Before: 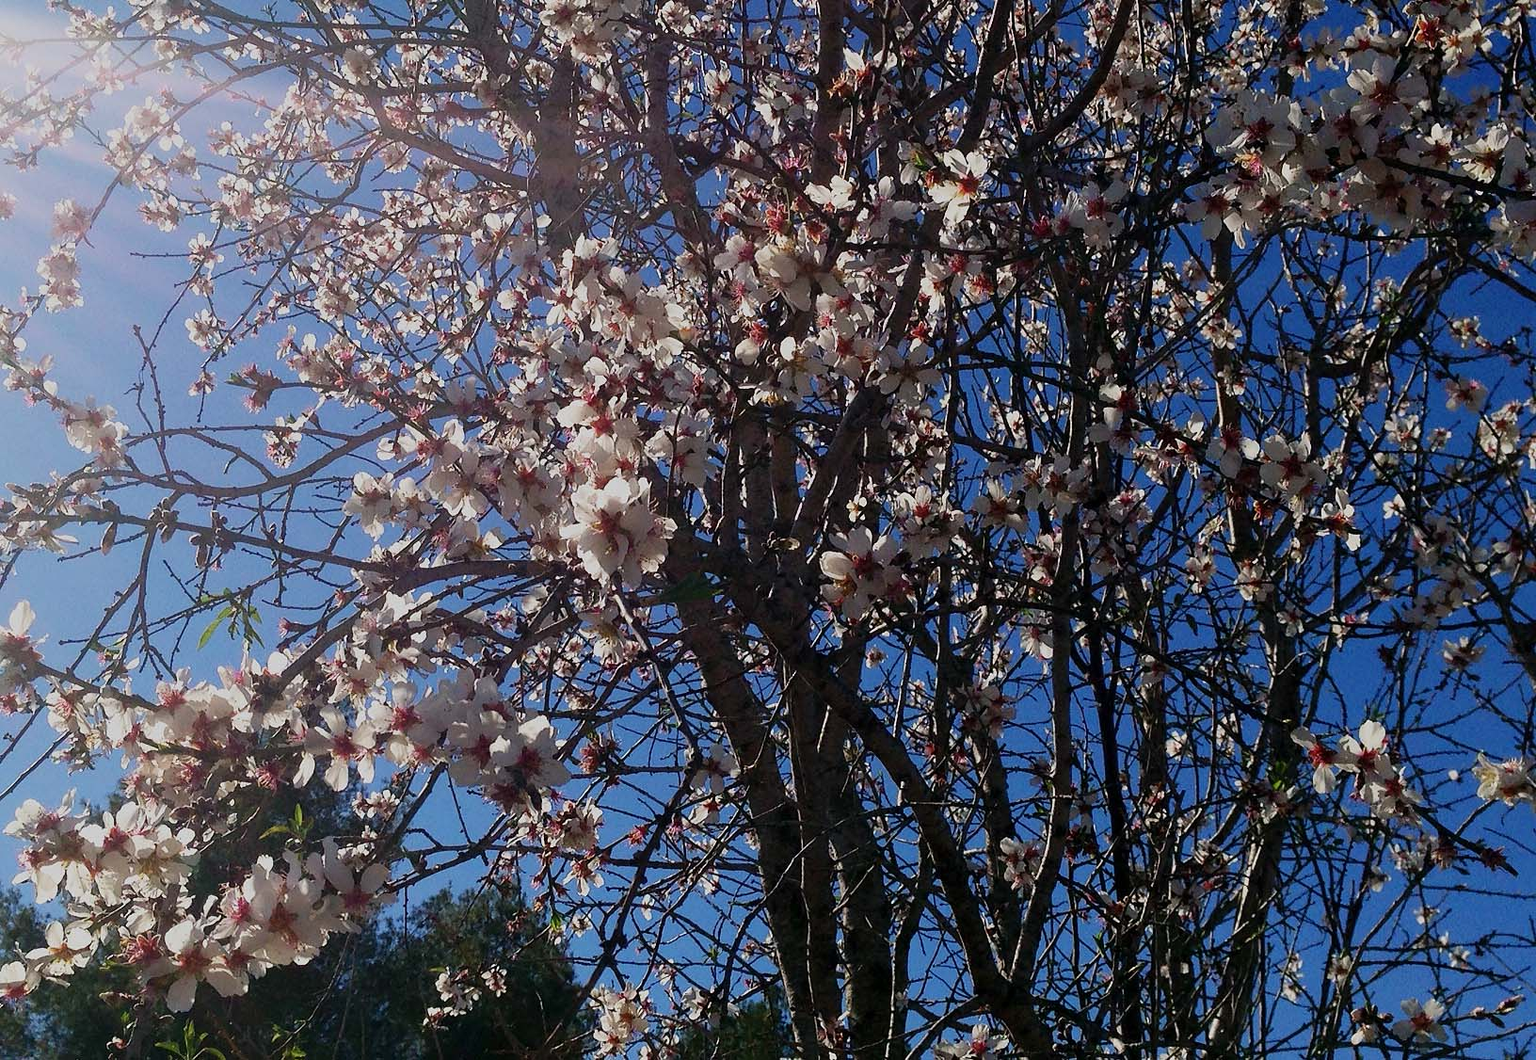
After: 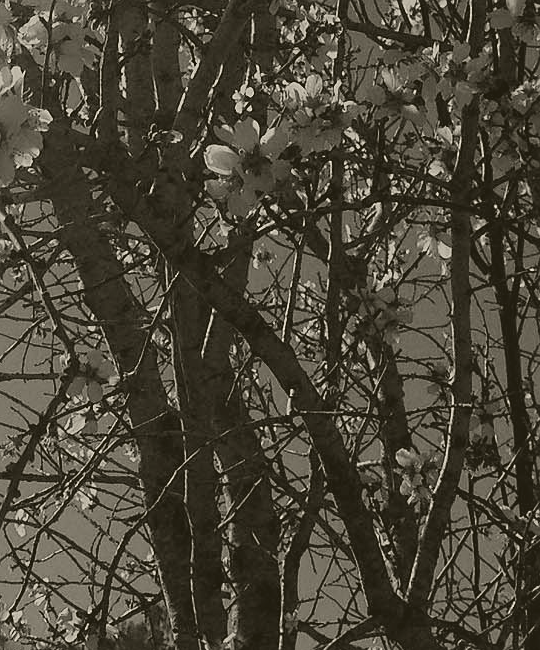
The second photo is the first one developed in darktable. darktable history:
colorize: hue 41.44°, saturation 22%, source mix 60%, lightness 10.61%
exposure: black level correction 0, exposure 0.9 EV, compensate highlight preservation false
crop: left 40.878%, top 39.176%, right 25.993%, bottom 3.081%
local contrast: highlights 100%, shadows 100%, detail 120%, midtone range 0.2
sharpen: amount 0.2
